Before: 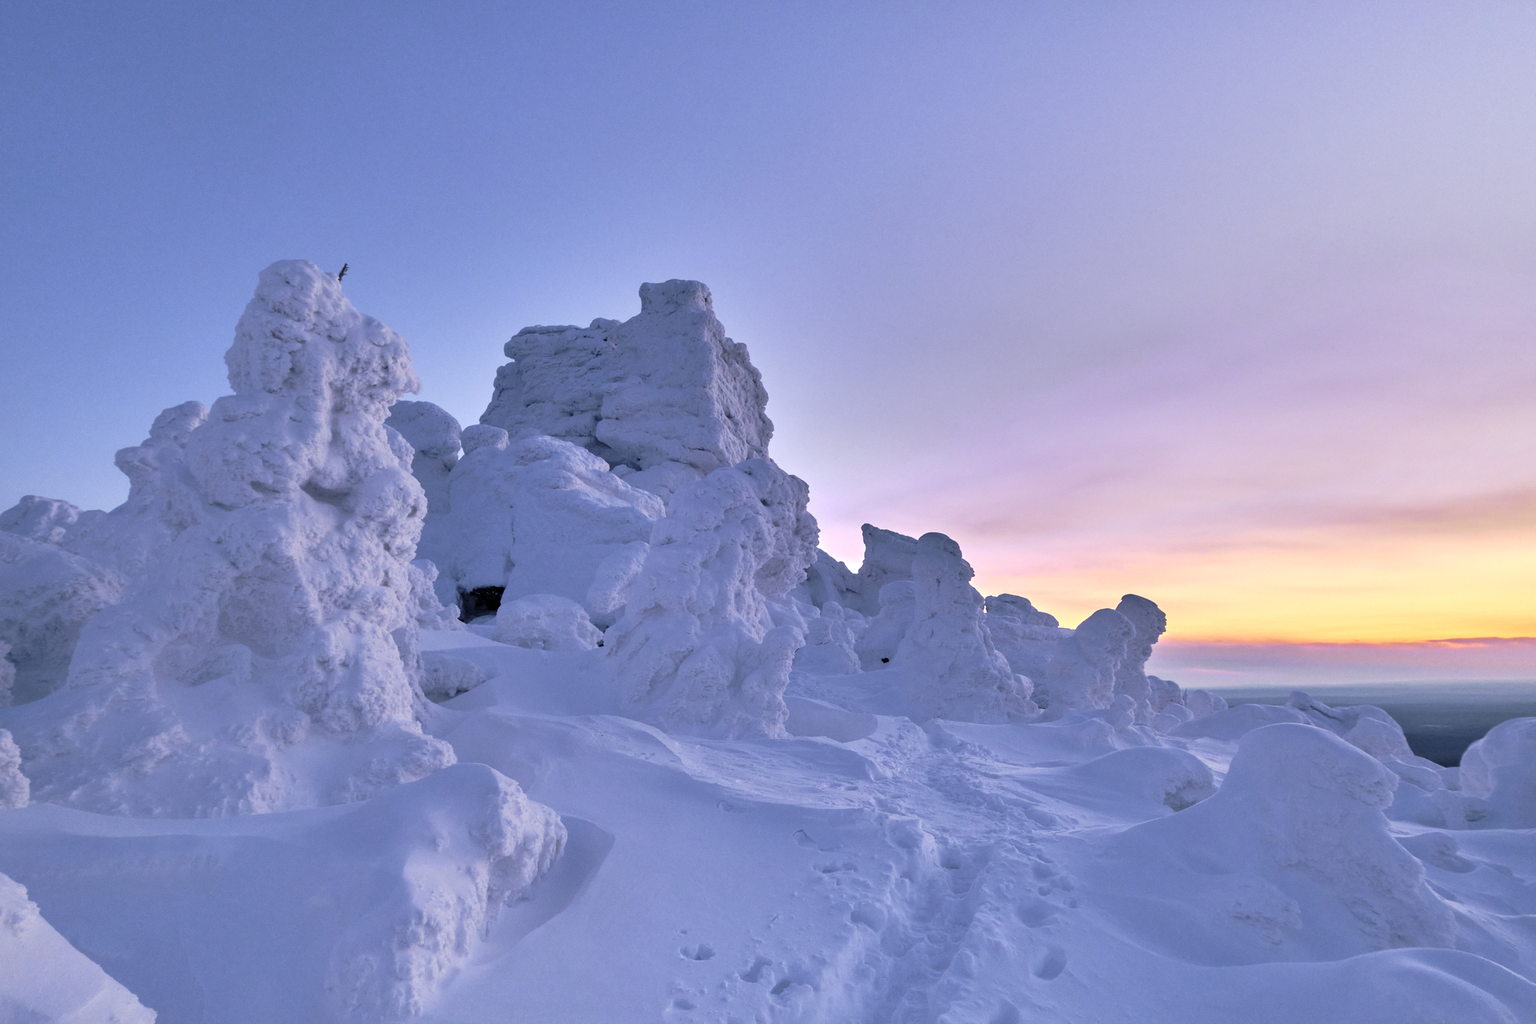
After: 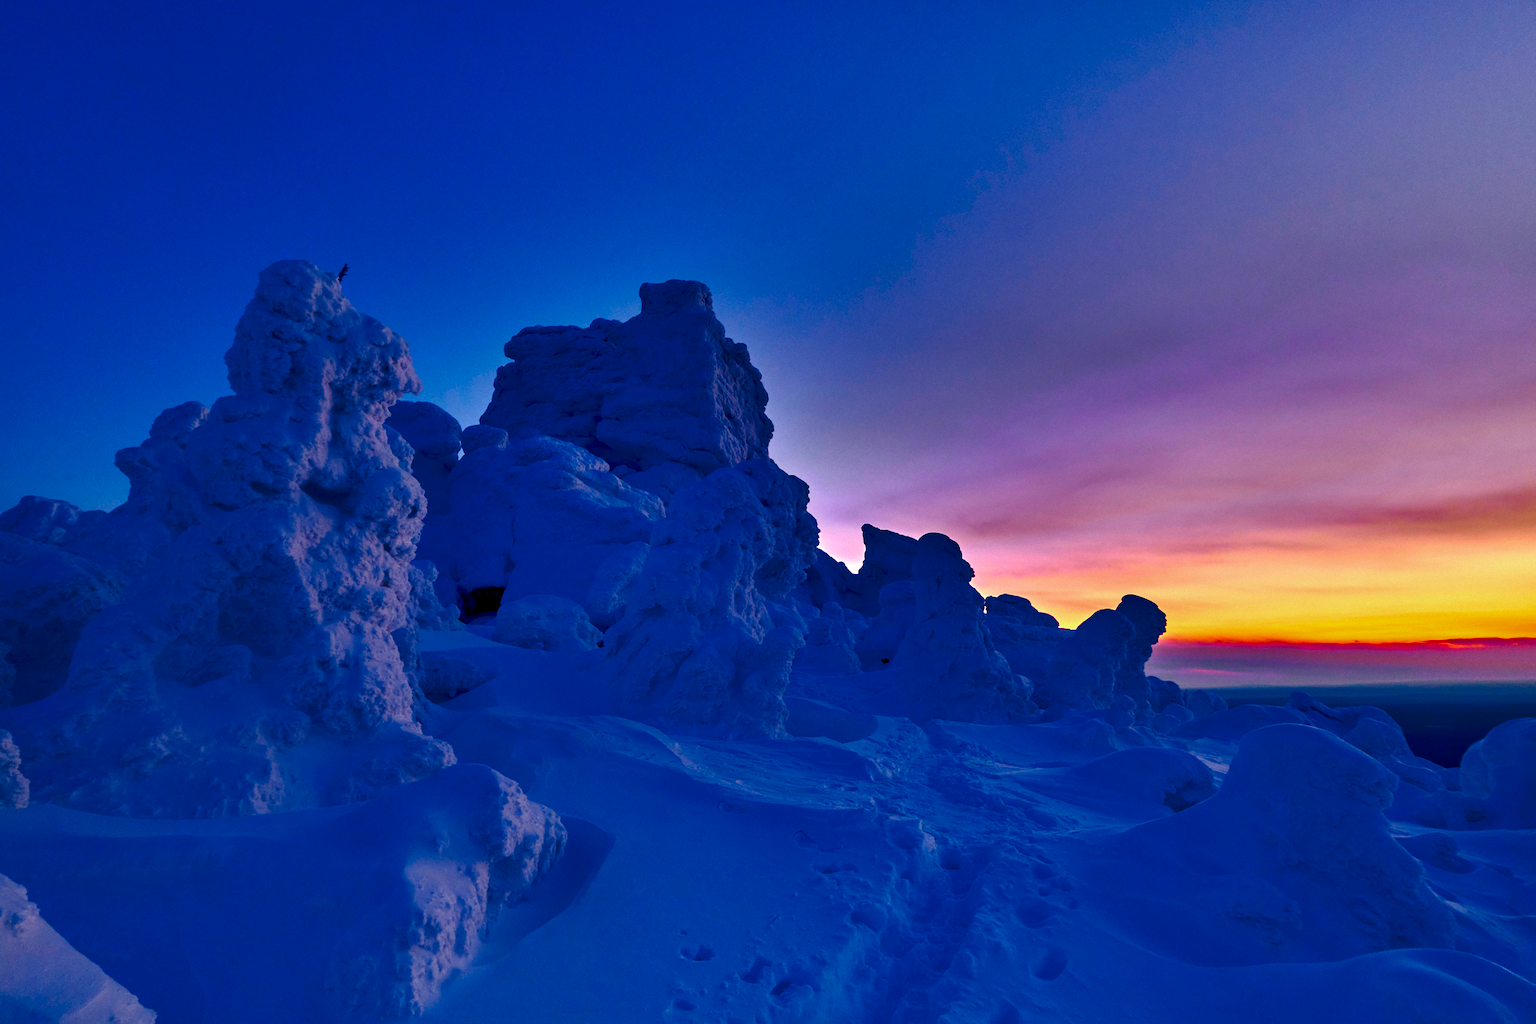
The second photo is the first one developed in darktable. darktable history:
contrast brightness saturation: brightness -0.996, saturation 0.984
levels: white 99.94%, levels [0, 0.499, 1]
